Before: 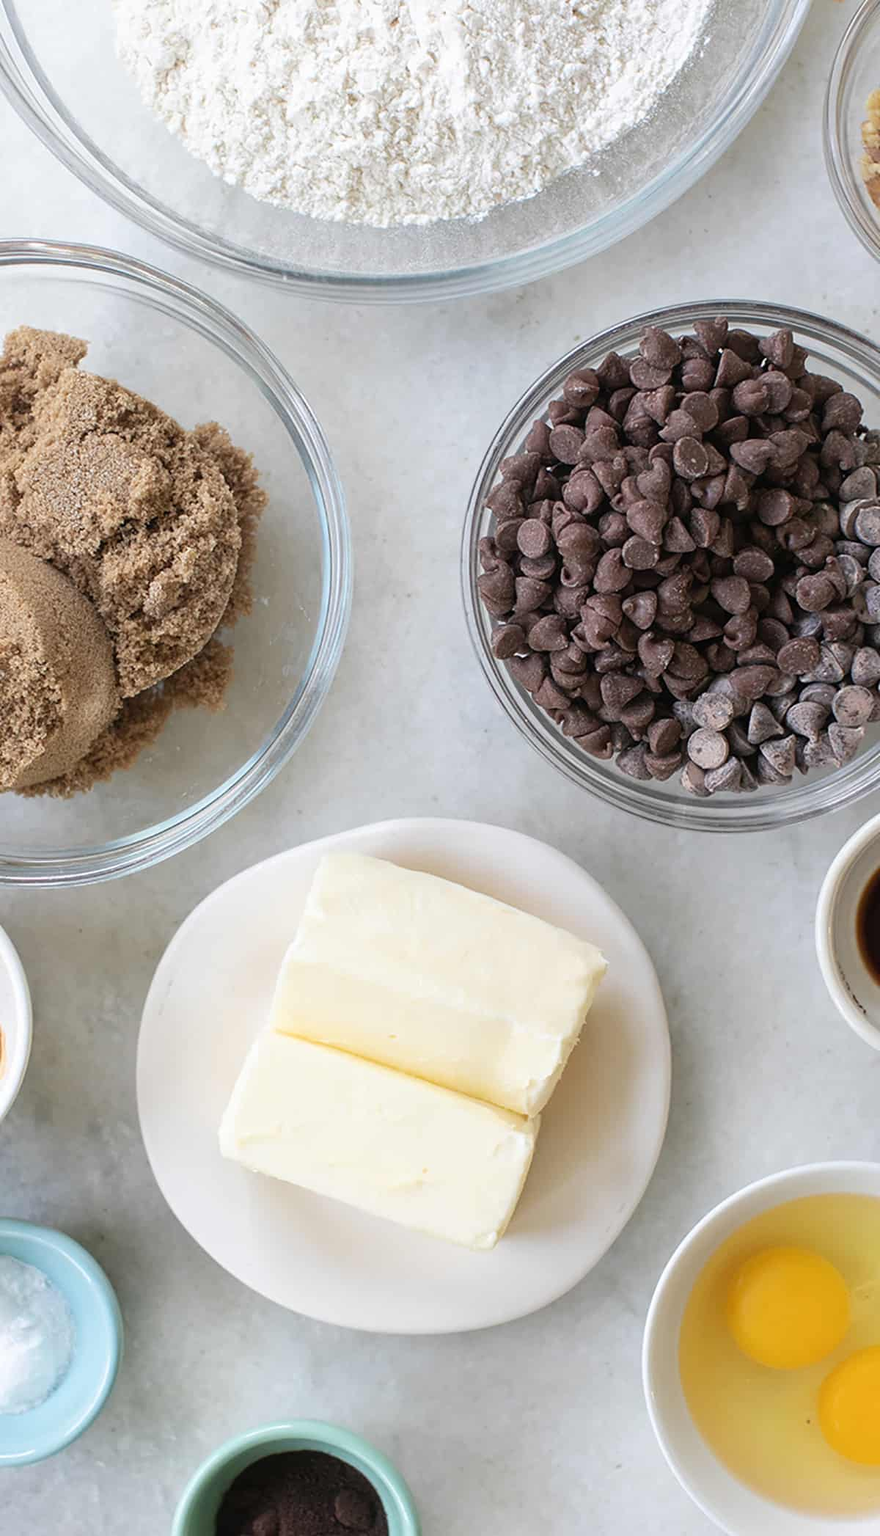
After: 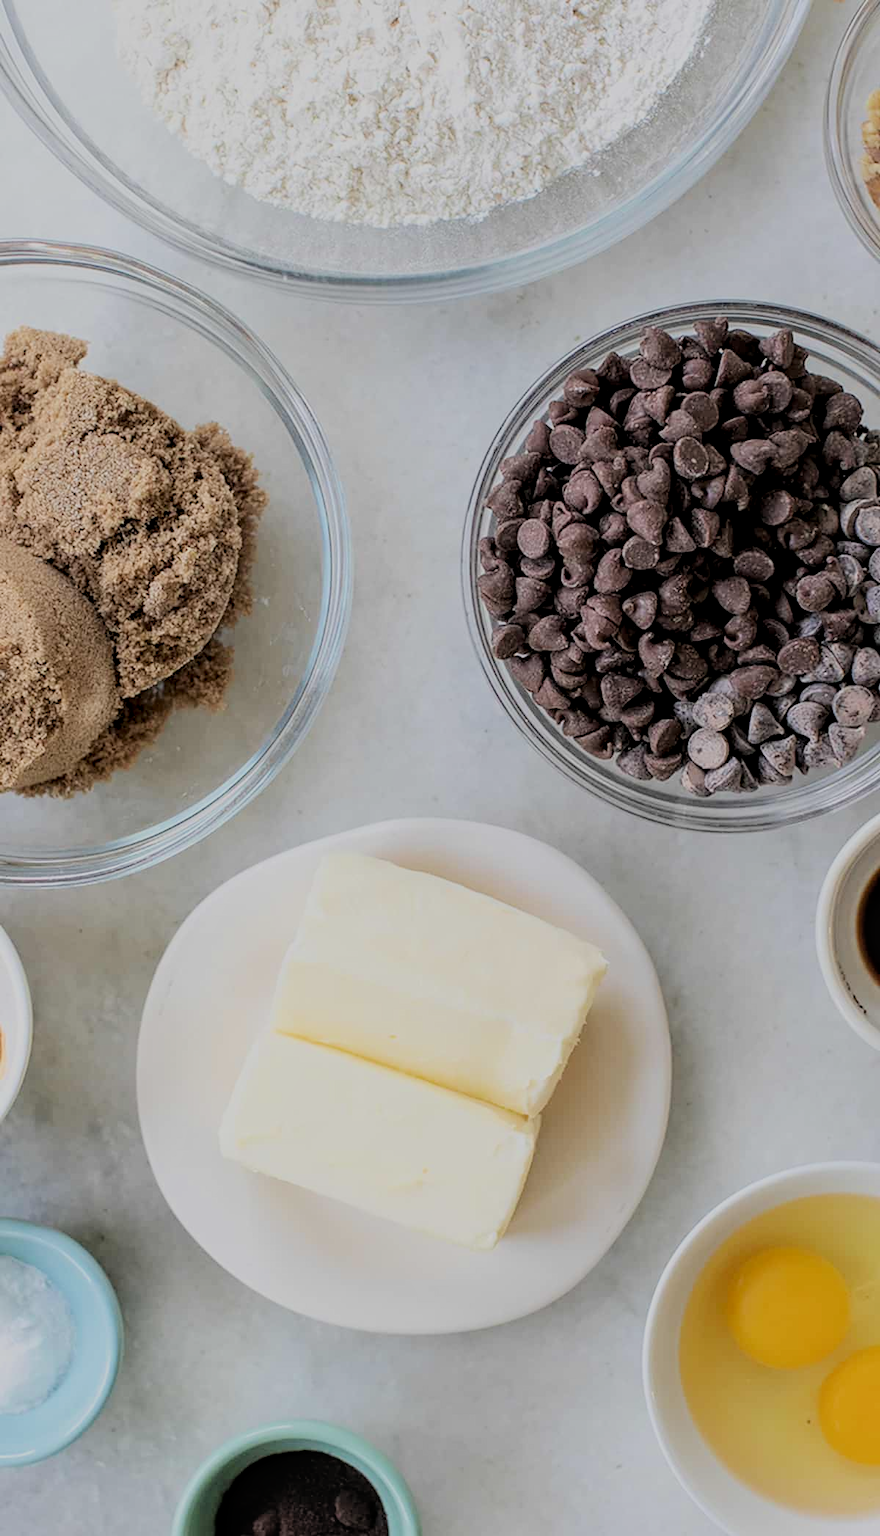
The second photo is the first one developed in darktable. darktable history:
local contrast: on, module defaults
filmic rgb: black relative exposure -6.15 EV, white relative exposure 6.96 EV, hardness 2.23, color science v6 (2022)
